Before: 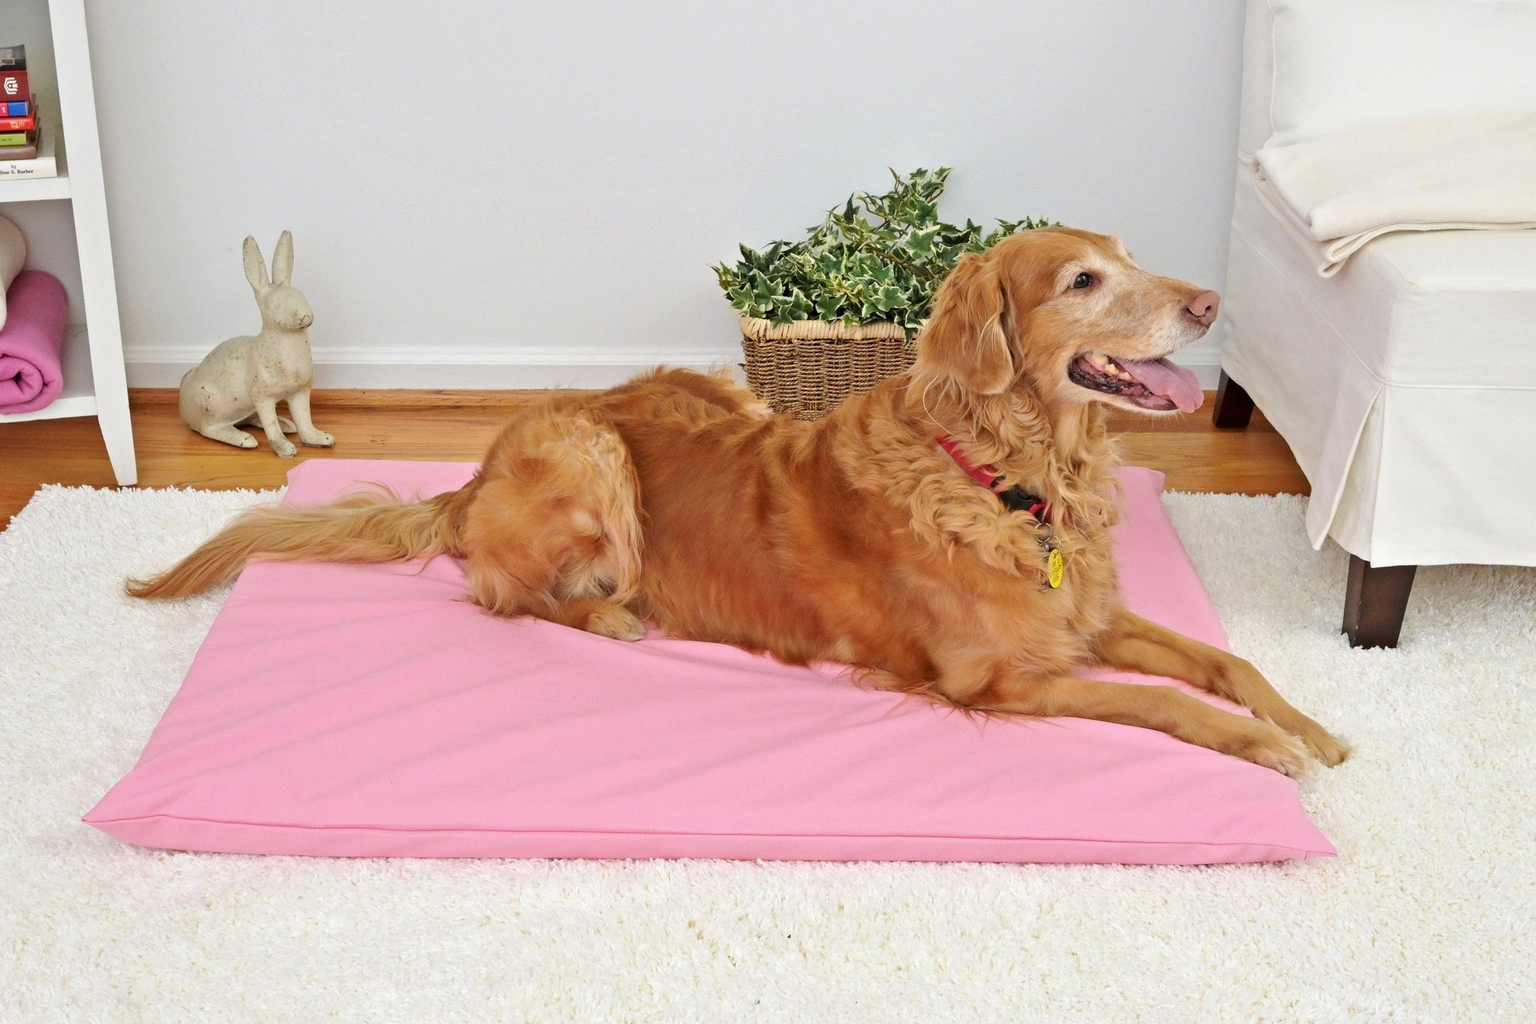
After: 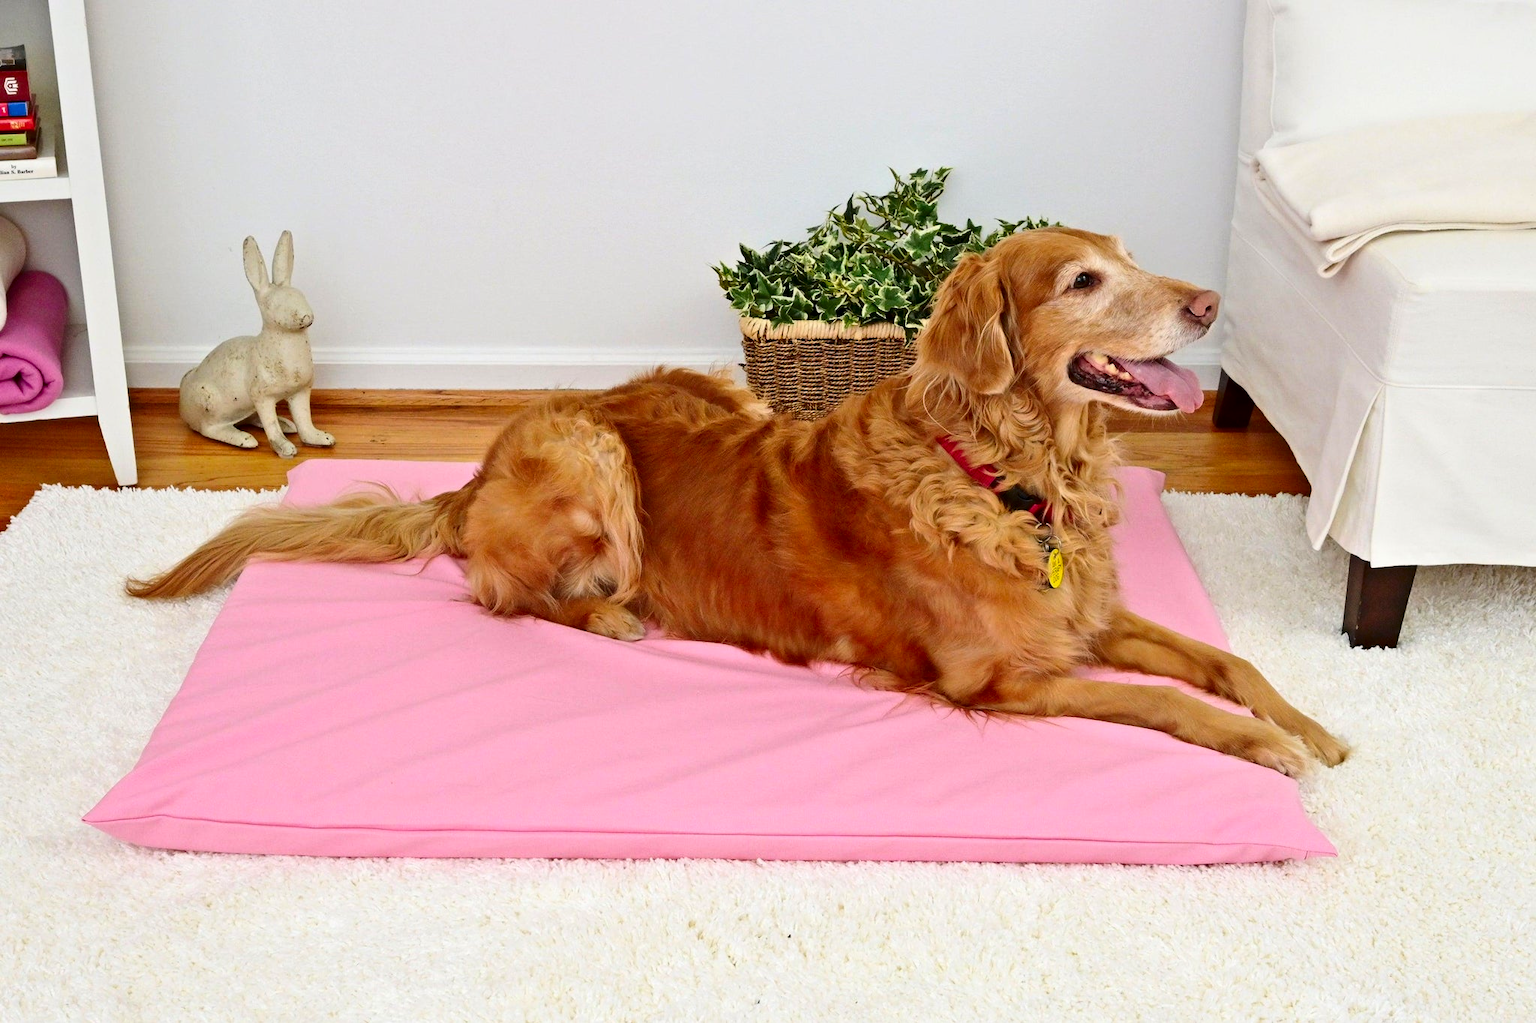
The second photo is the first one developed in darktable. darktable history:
contrast brightness saturation: contrast 0.188, brightness -0.114, saturation 0.214
